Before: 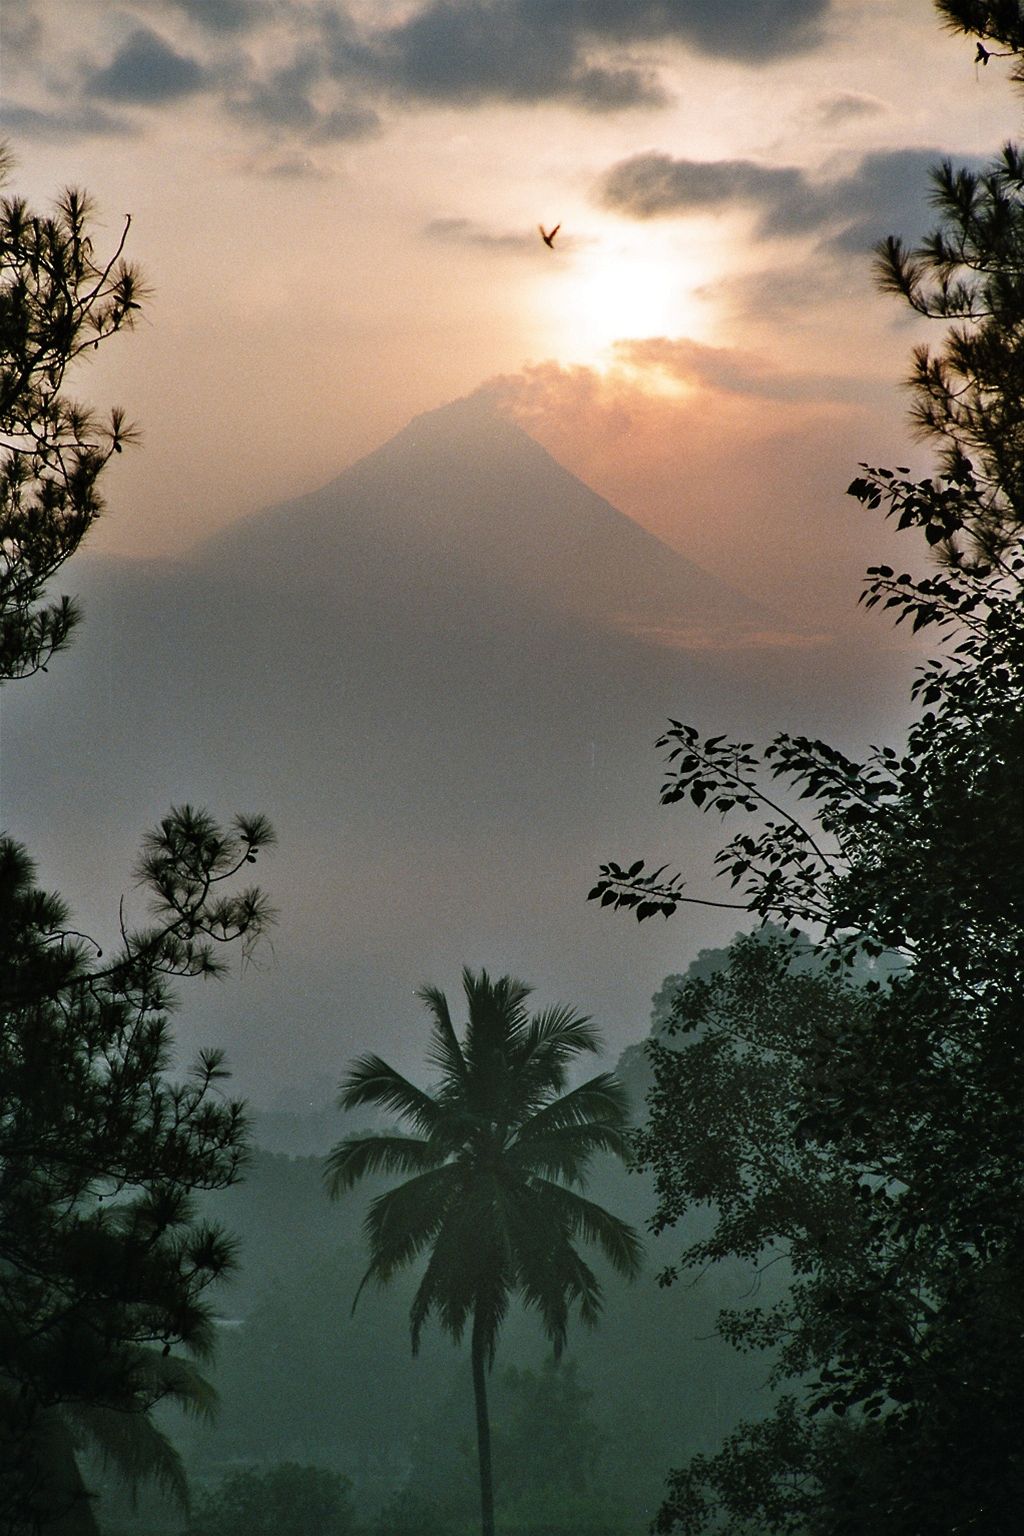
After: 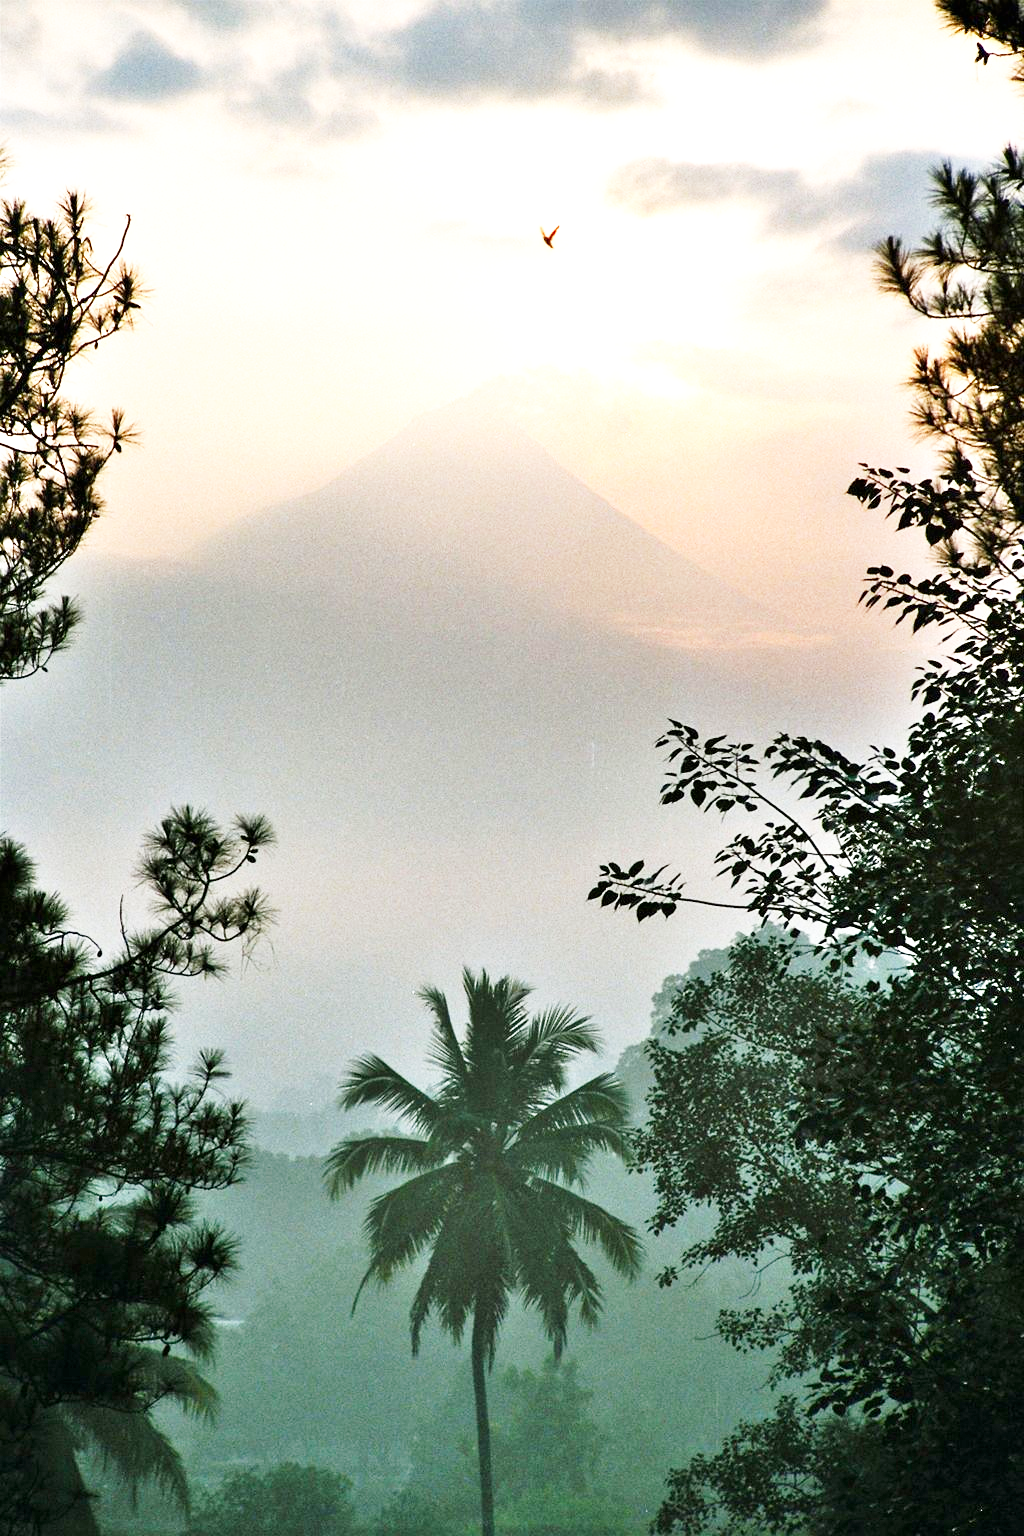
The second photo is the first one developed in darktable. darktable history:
exposure: exposure 1.16 EV, compensate exposure bias true, compensate highlight preservation false
base curve: curves: ch0 [(0, 0) (0.005, 0.002) (0.15, 0.3) (0.4, 0.7) (0.75, 0.95) (1, 1)], preserve colors none
